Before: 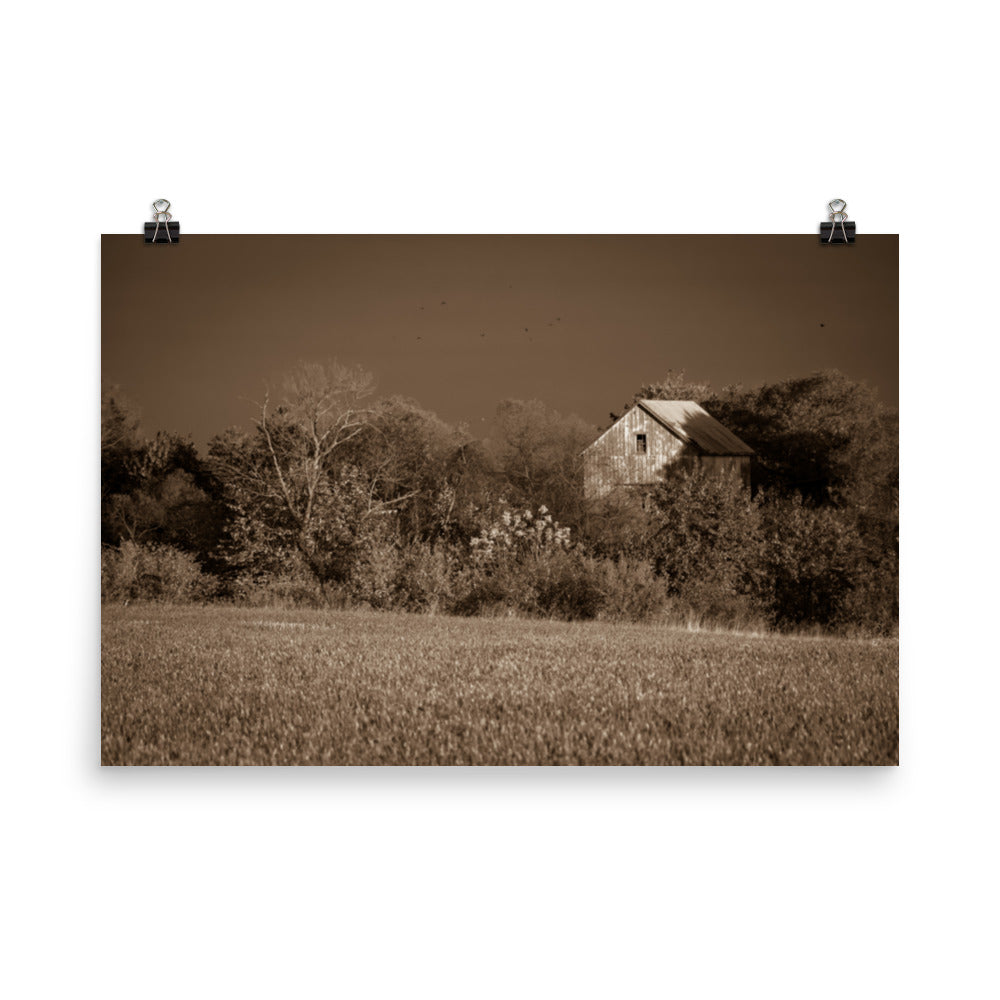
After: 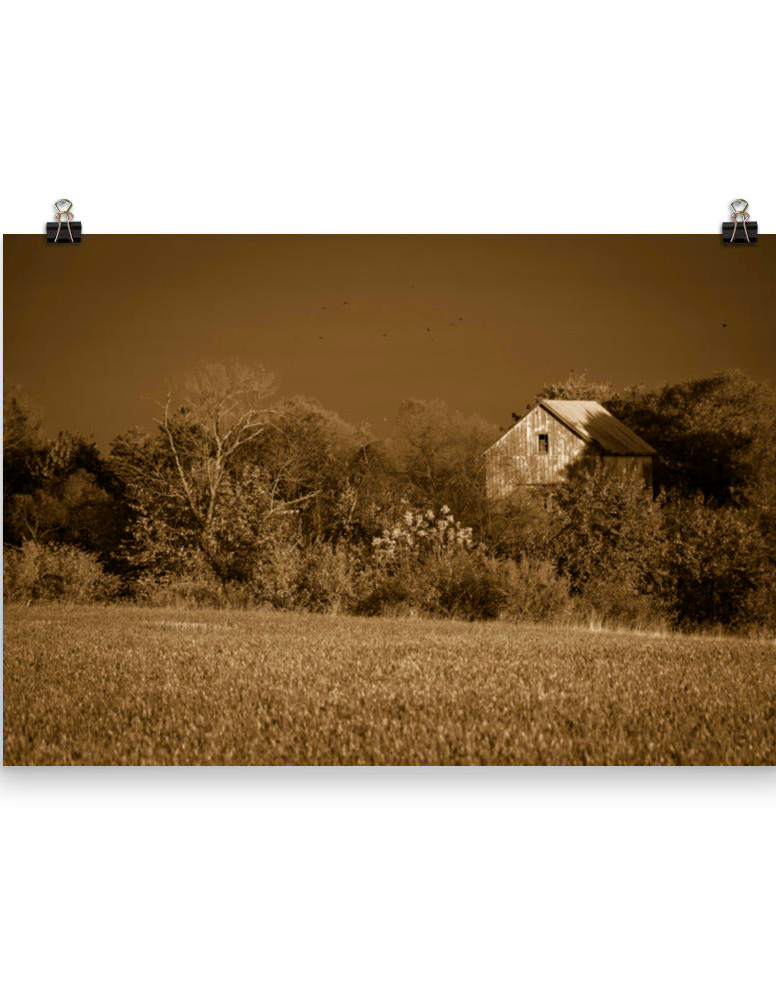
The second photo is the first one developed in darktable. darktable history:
crop: left 9.863%, right 12.451%
color balance rgb: linear chroma grading › shadows 16.71%, linear chroma grading › highlights 61.076%, linear chroma grading › global chroma 49.564%, perceptual saturation grading › global saturation 0.359%
